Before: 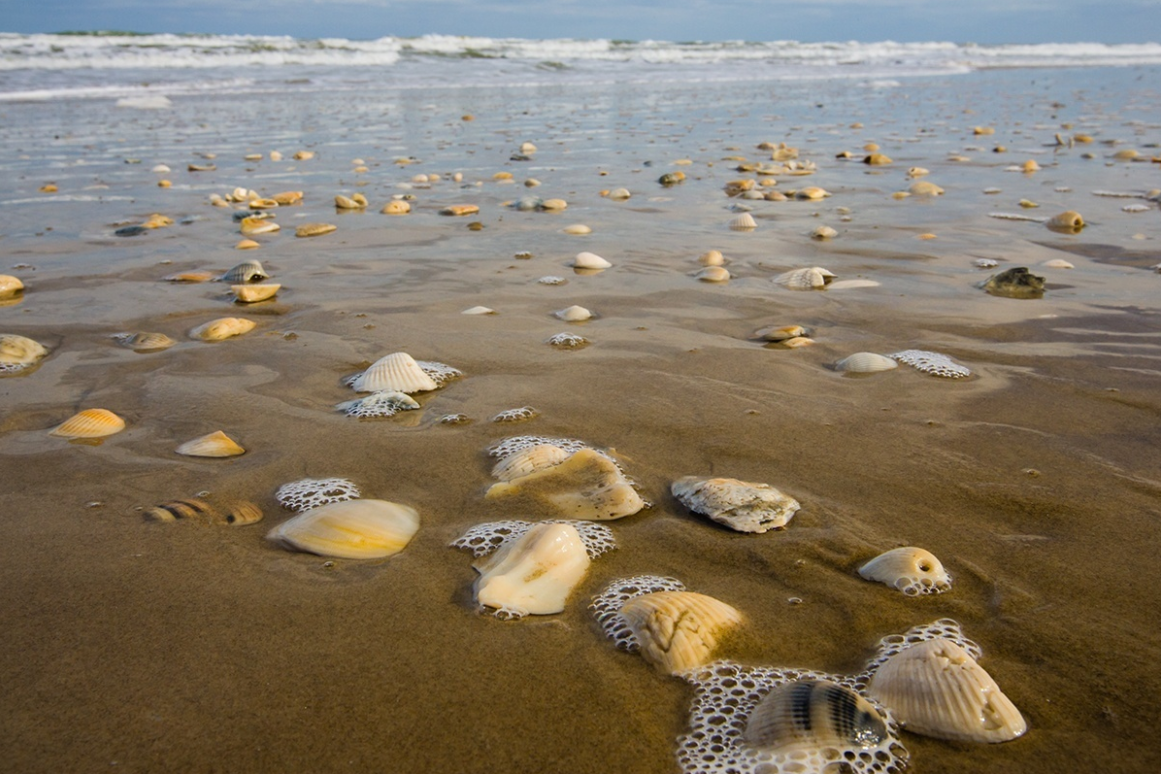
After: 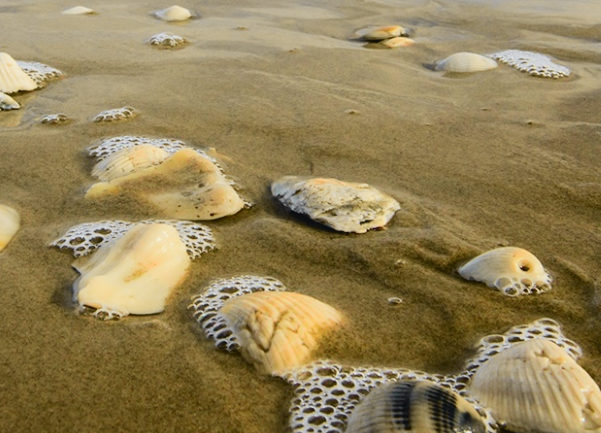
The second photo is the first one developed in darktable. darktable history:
tone curve: curves: ch0 [(0, 0.026) (0.104, 0.1) (0.233, 0.262) (0.398, 0.507) (0.498, 0.621) (0.65, 0.757) (0.835, 0.883) (1, 0.961)]; ch1 [(0, 0) (0.346, 0.307) (0.408, 0.369) (0.453, 0.457) (0.482, 0.476) (0.502, 0.498) (0.521, 0.507) (0.553, 0.554) (0.638, 0.646) (0.693, 0.727) (1, 1)]; ch2 [(0, 0) (0.366, 0.337) (0.434, 0.46) (0.485, 0.494) (0.5, 0.494) (0.511, 0.508) (0.537, 0.55) (0.579, 0.599) (0.663, 0.67) (1, 1)], color space Lab, independent channels, preserve colors none
crop: left 34.479%, top 38.822%, right 13.718%, bottom 5.172%
